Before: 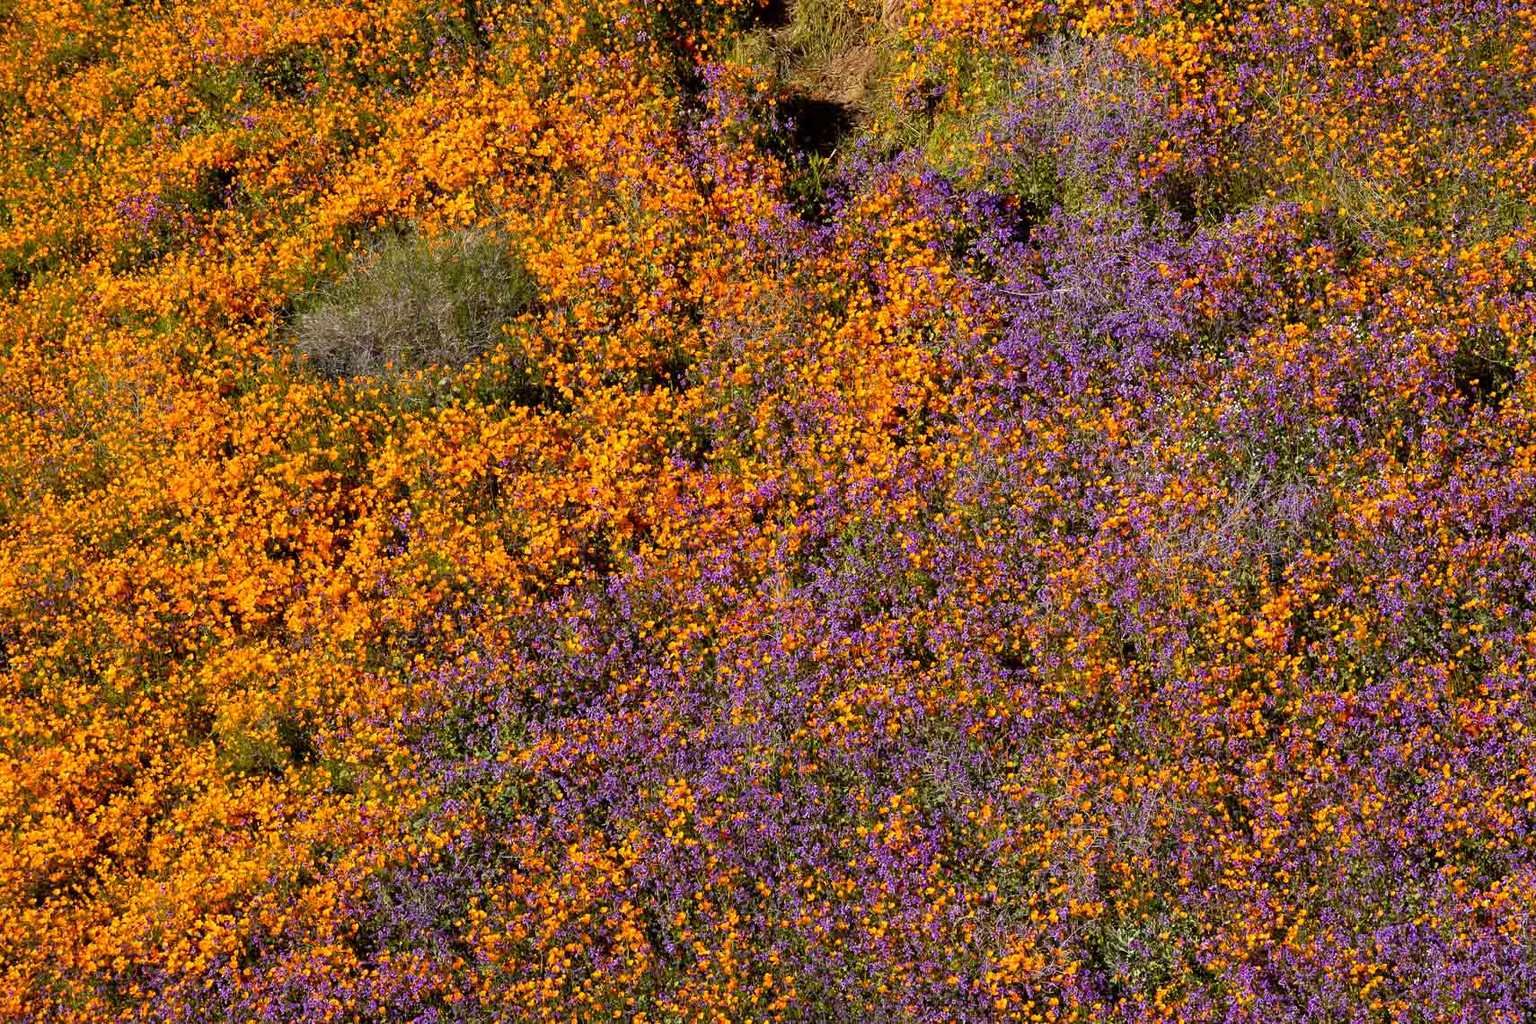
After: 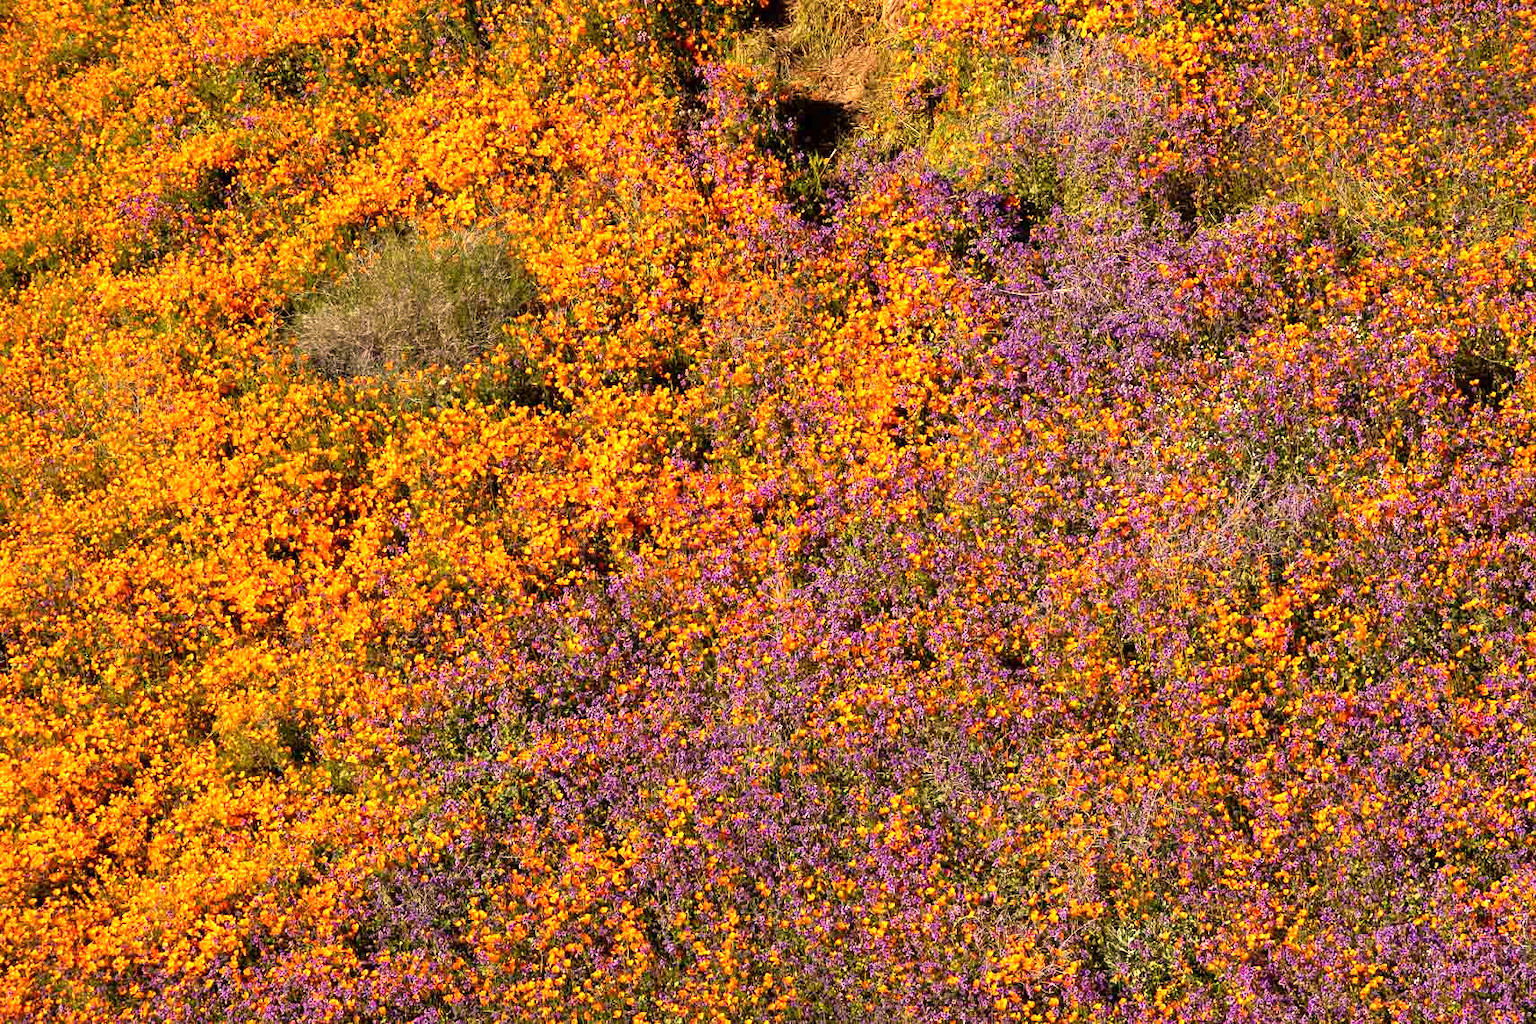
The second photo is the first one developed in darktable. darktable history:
white balance: red 1.123, blue 0.83
exposure: exposure 0.6 EV, compensate highlight preservation false
